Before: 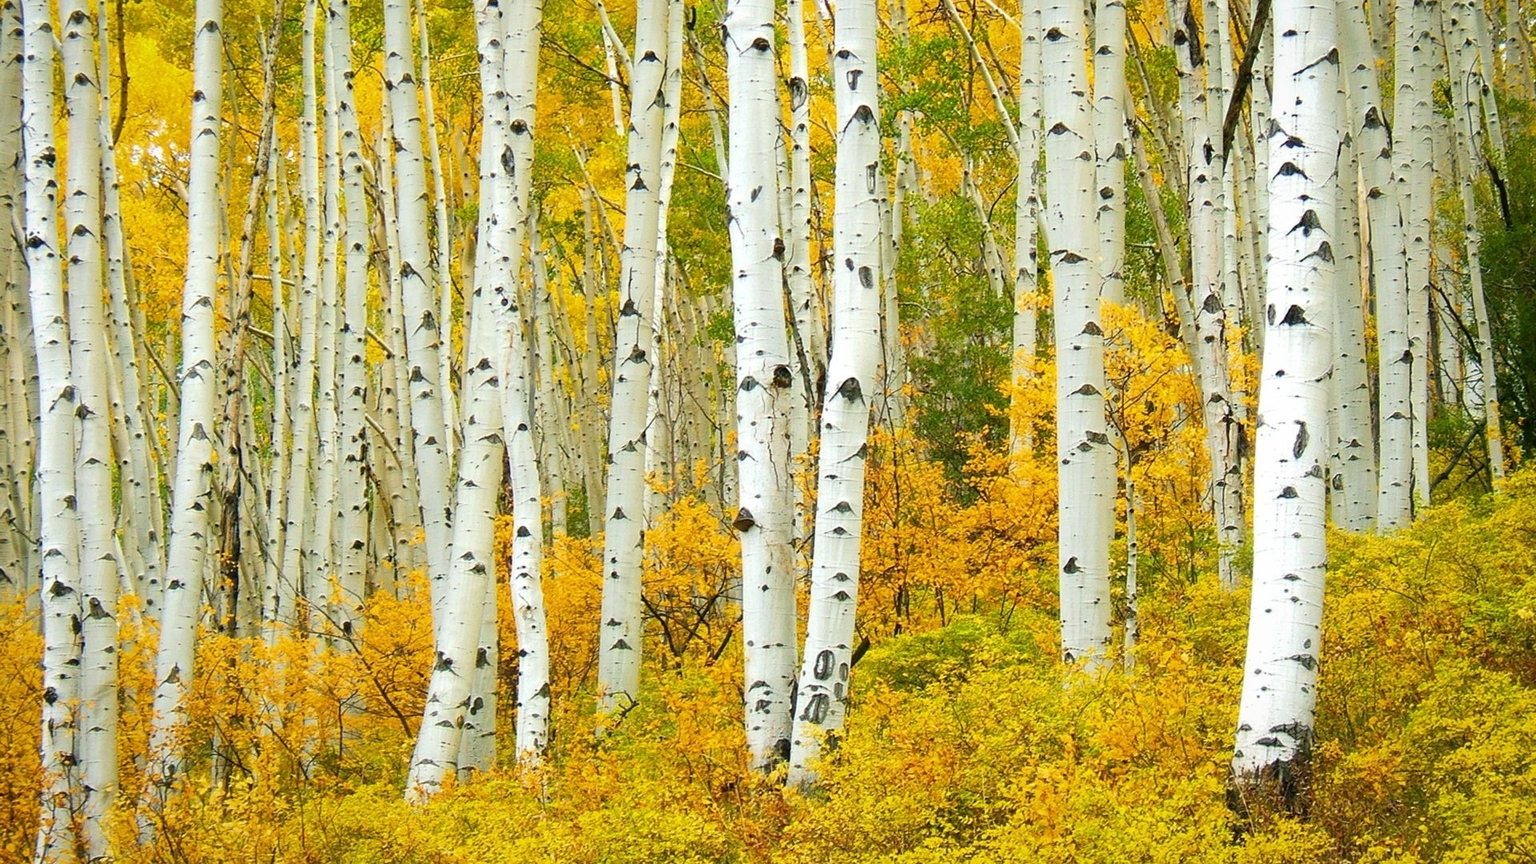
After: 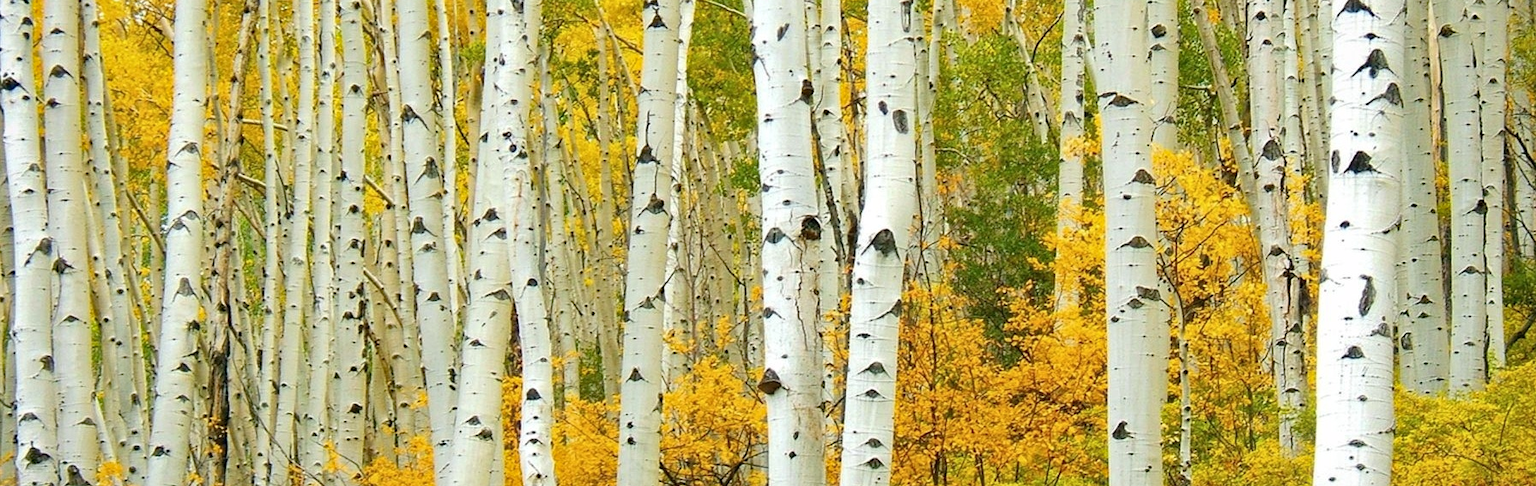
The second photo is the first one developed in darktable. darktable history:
contrast brightness saturation: saturation -0.048
crop: left 1.759%, top 19.059%, right 4.985%, bottom 28.353%
haze removal: compatibility mode true, adaptive false
